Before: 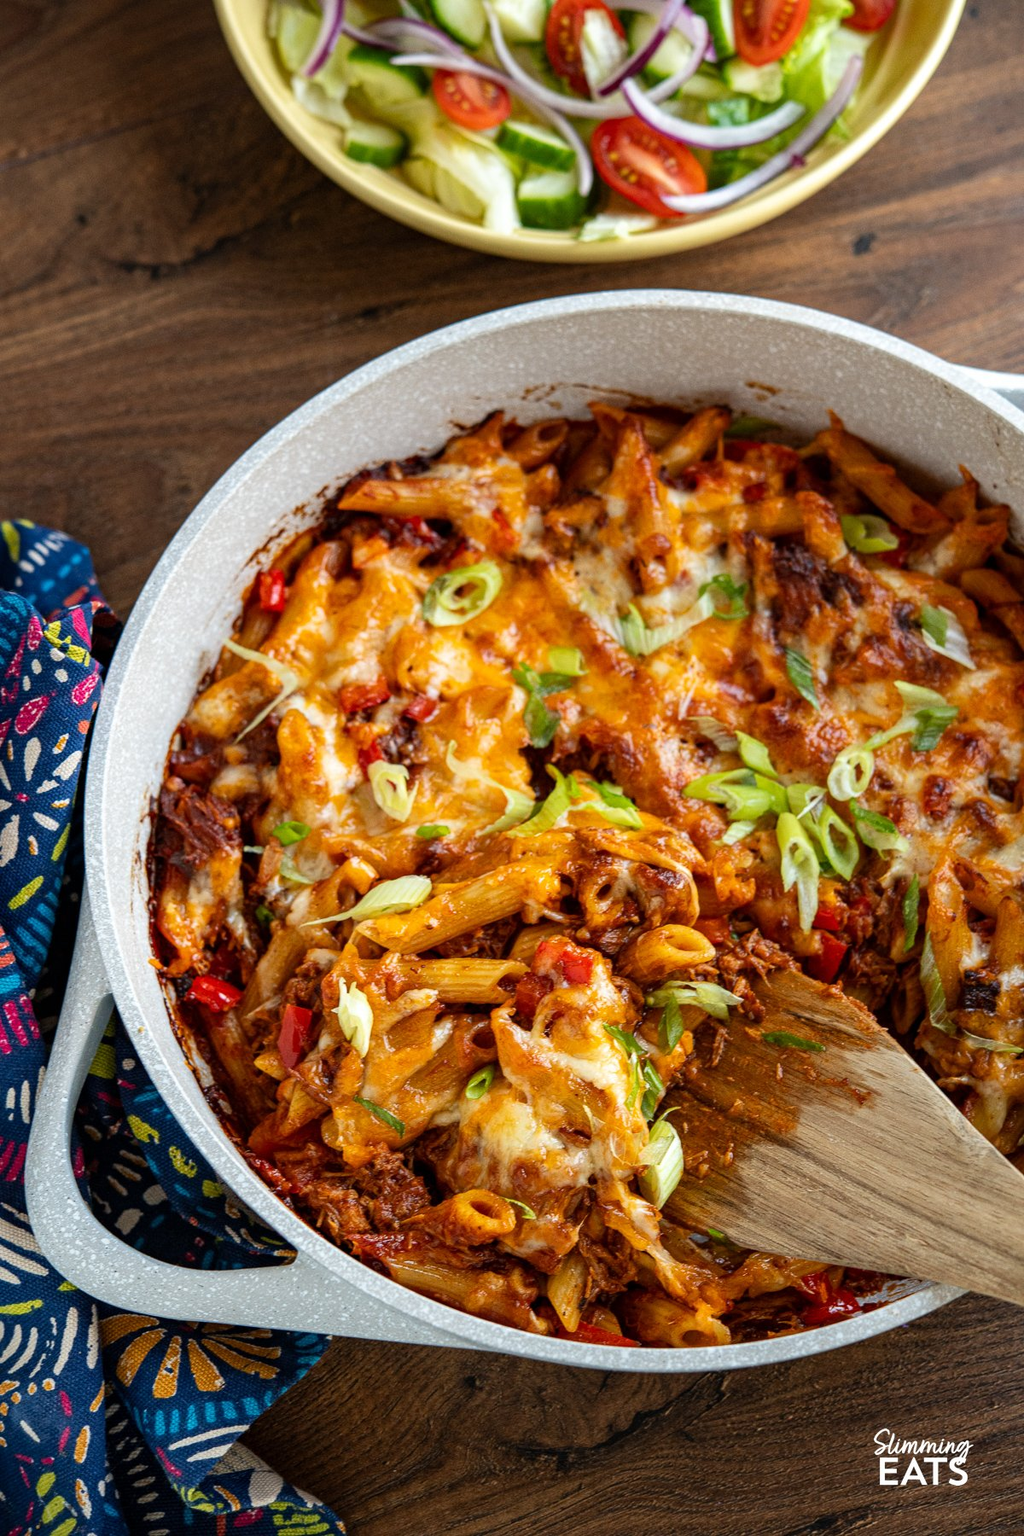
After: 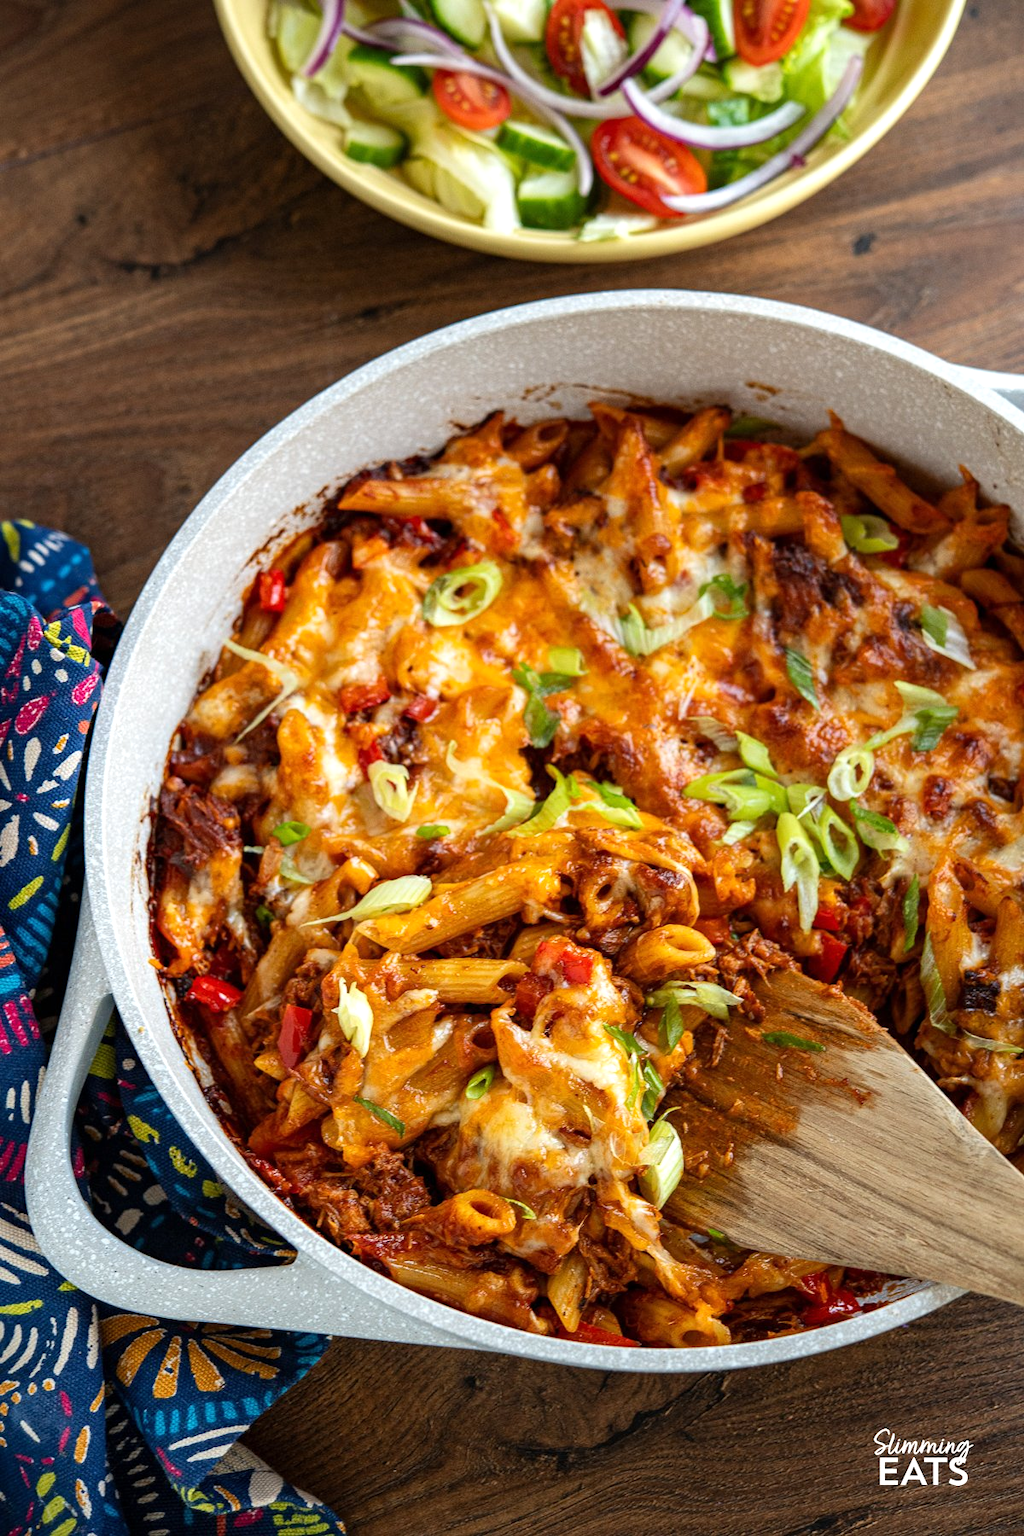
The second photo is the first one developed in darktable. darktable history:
exposure: exposure 0.16 EV, compensate highlight preservation false
